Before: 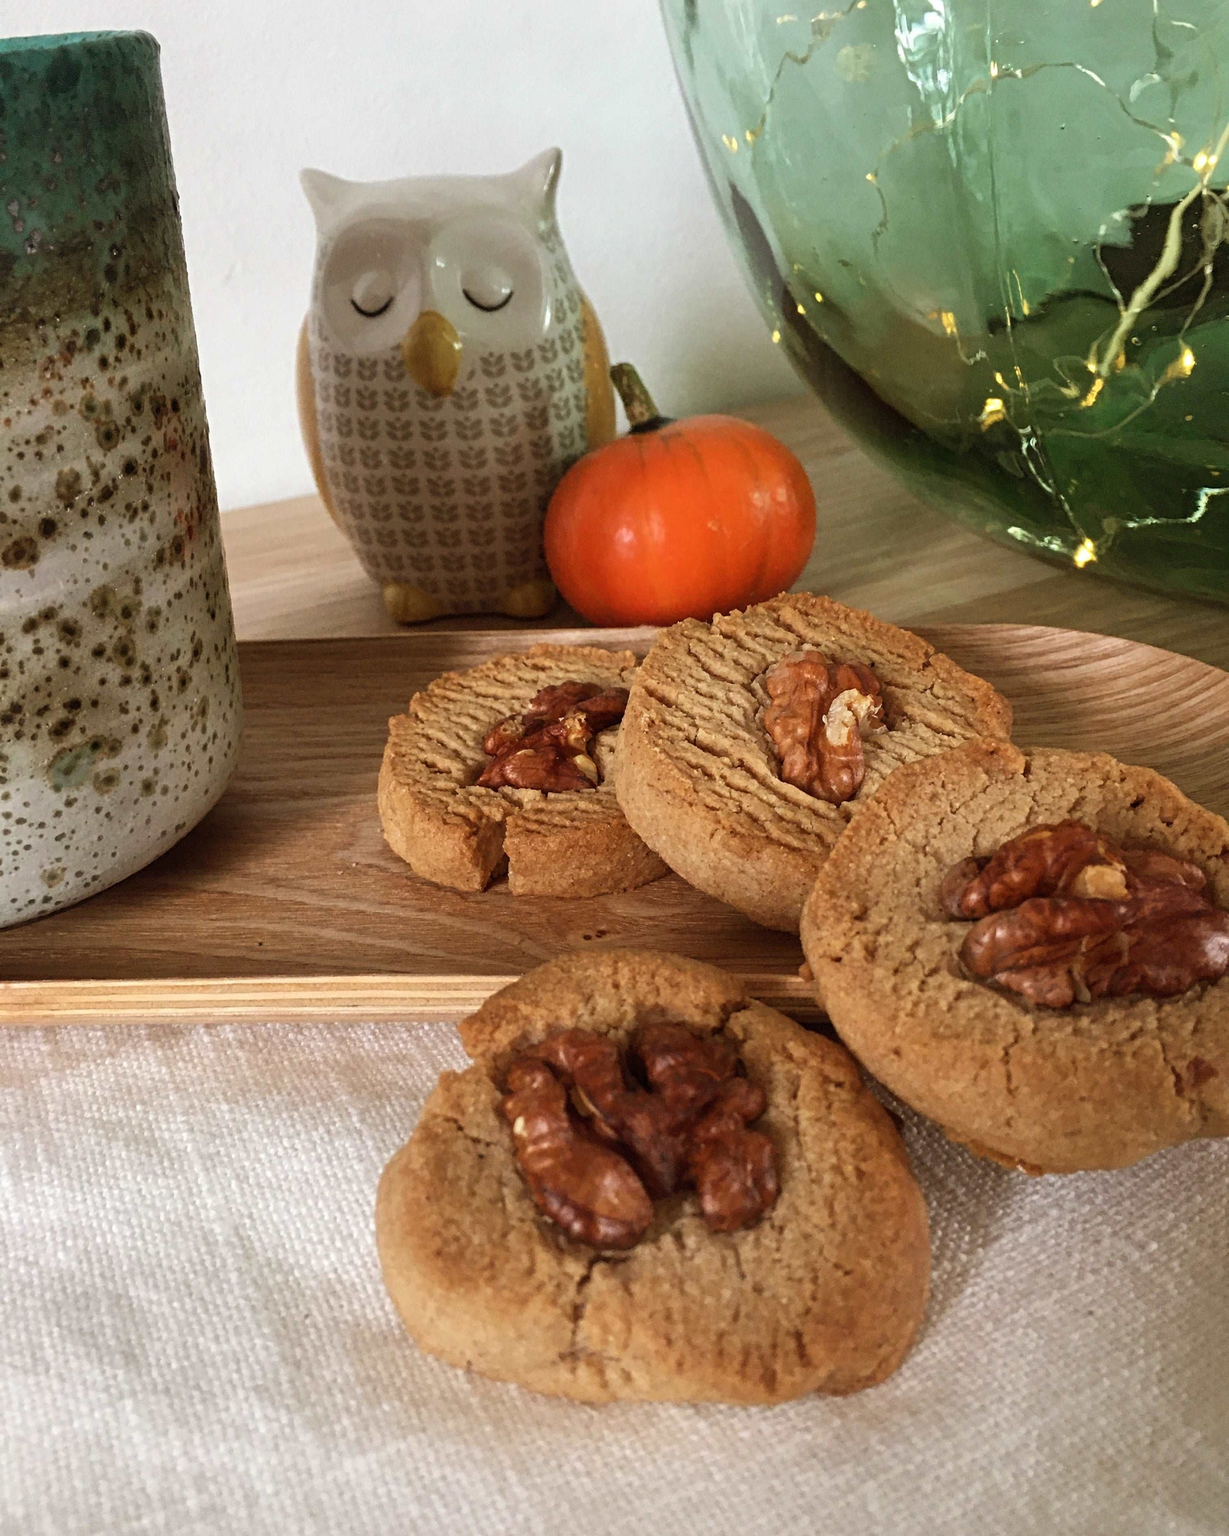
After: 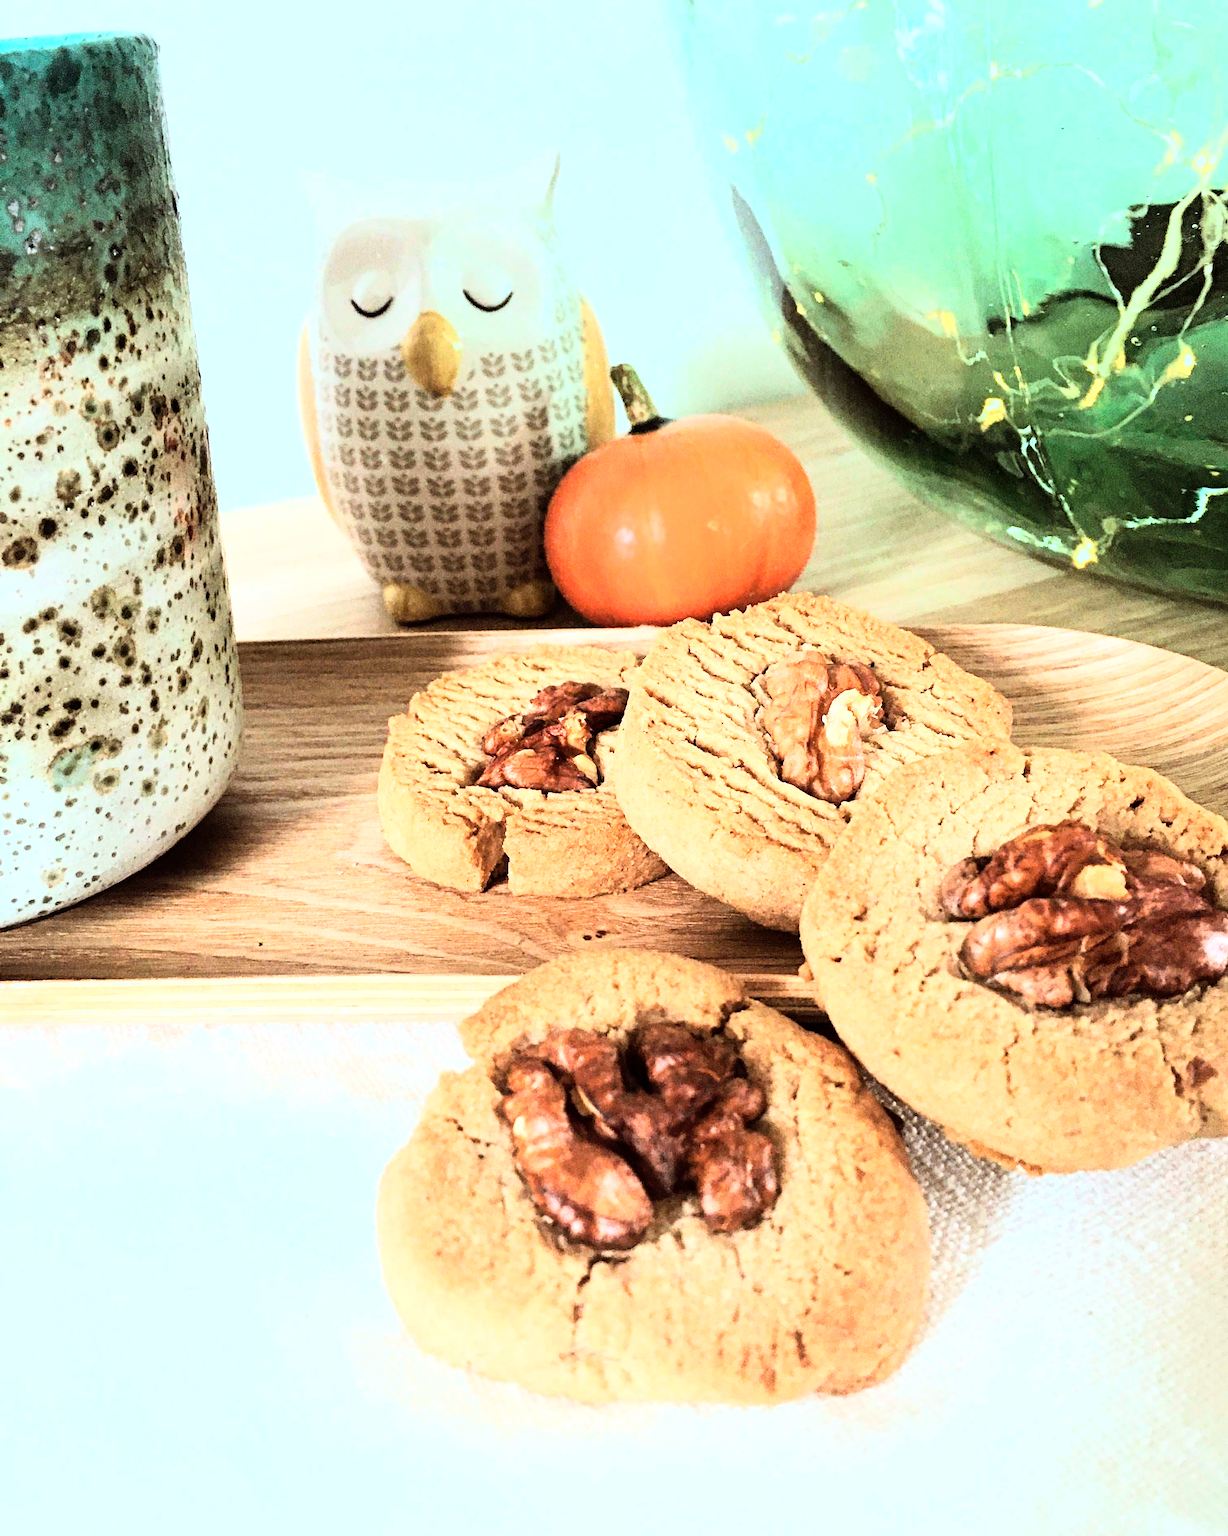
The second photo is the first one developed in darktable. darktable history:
rgb curve: curves: ch0 [(0, 0) (0.21, 0.15) (0.24, 0.21) (0.5, 0.75) (0.75, 0.96) (0.89, 0.99) (1, 1)]; ch1 [(0, 0.02) (0.21, 0.13) (0.25, 0.2) (0.5, 0.67) (0.75, 0.9) (0.89, 0.97) (1, 1)]; ch2 [(0, 0.02) (0.21, 0.13) (0.25, 0.2) (0.5, 0.67) (0.75, 0.9) (0.89, 0.97) (1, 1)], compensate middle gray true
exposure: black level correction 0.001, exposure 1 EV, compensate highlight preservation false
color correction: highlights a* -11.71, highlights b* -15.58
